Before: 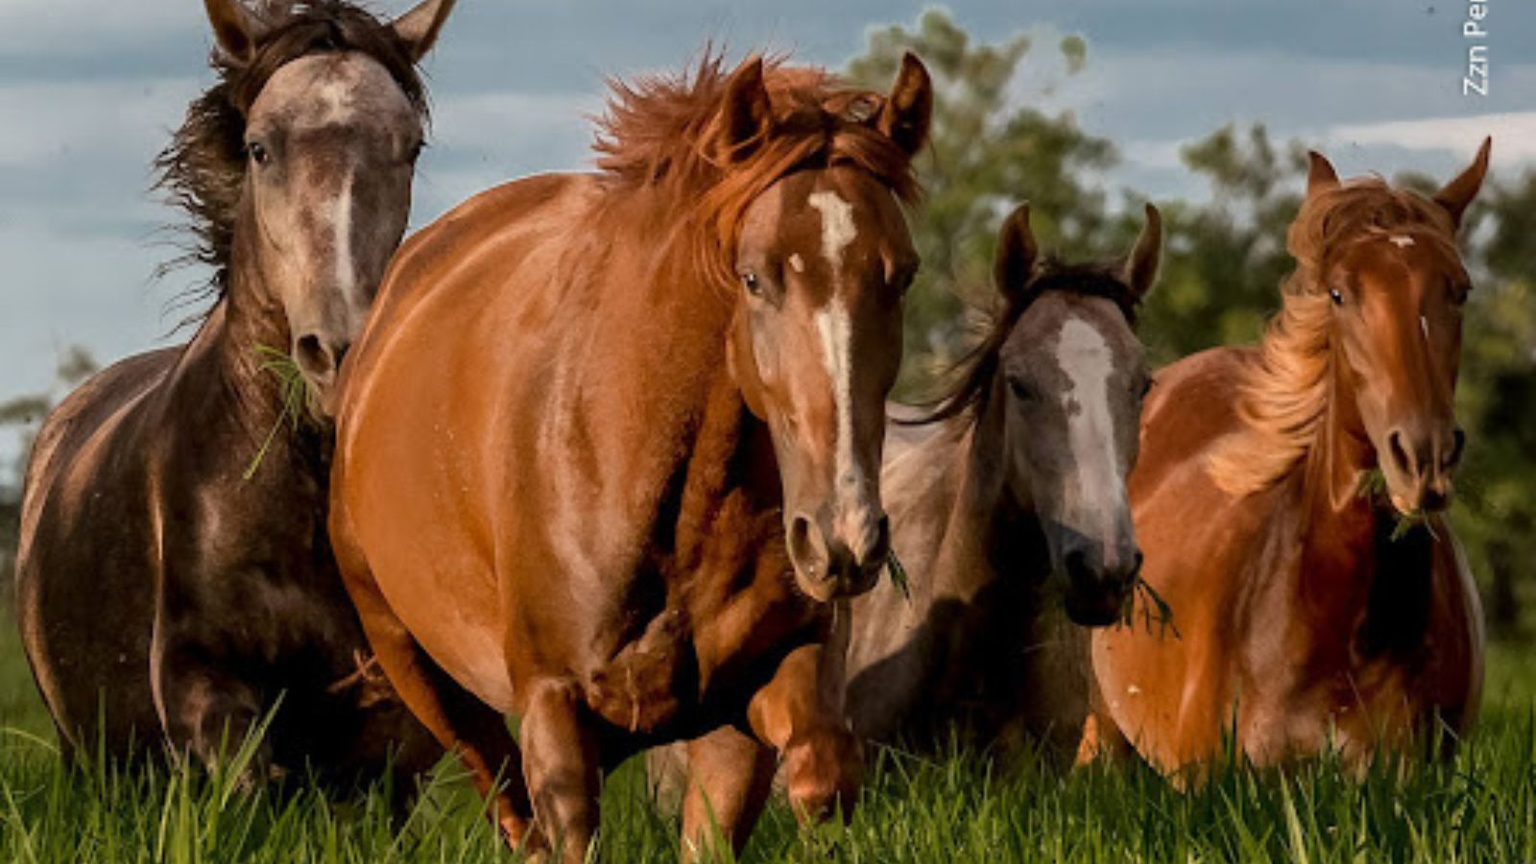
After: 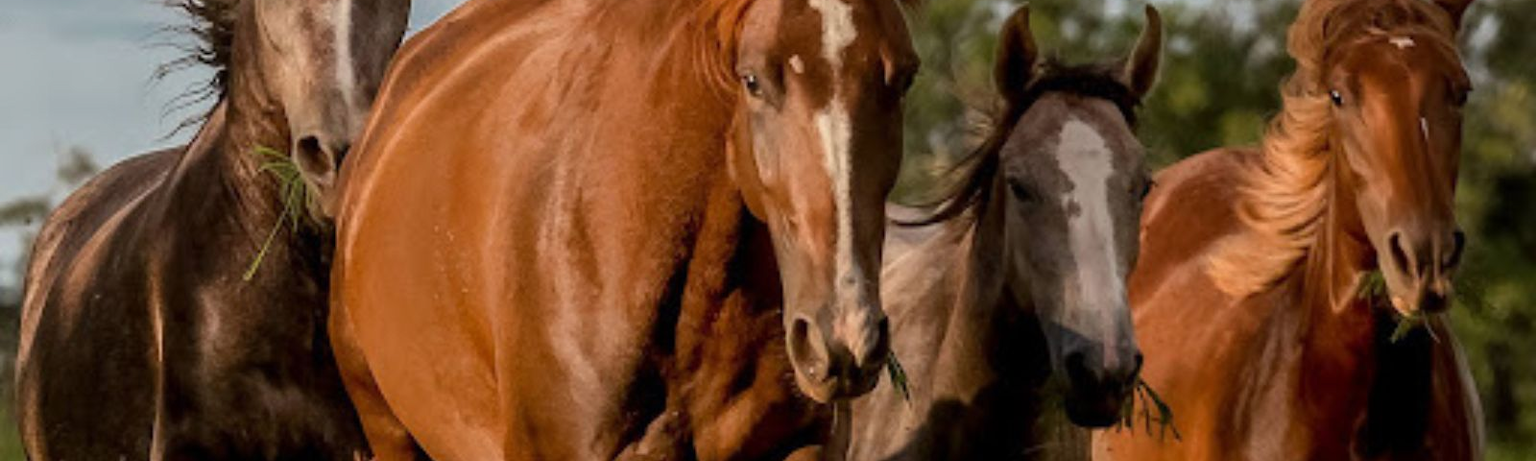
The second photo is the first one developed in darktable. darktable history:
exposure: exposure -0.064 EV, compensate highlight preservation false
crop and rotate: top 23.043%, bottom 23.437%
